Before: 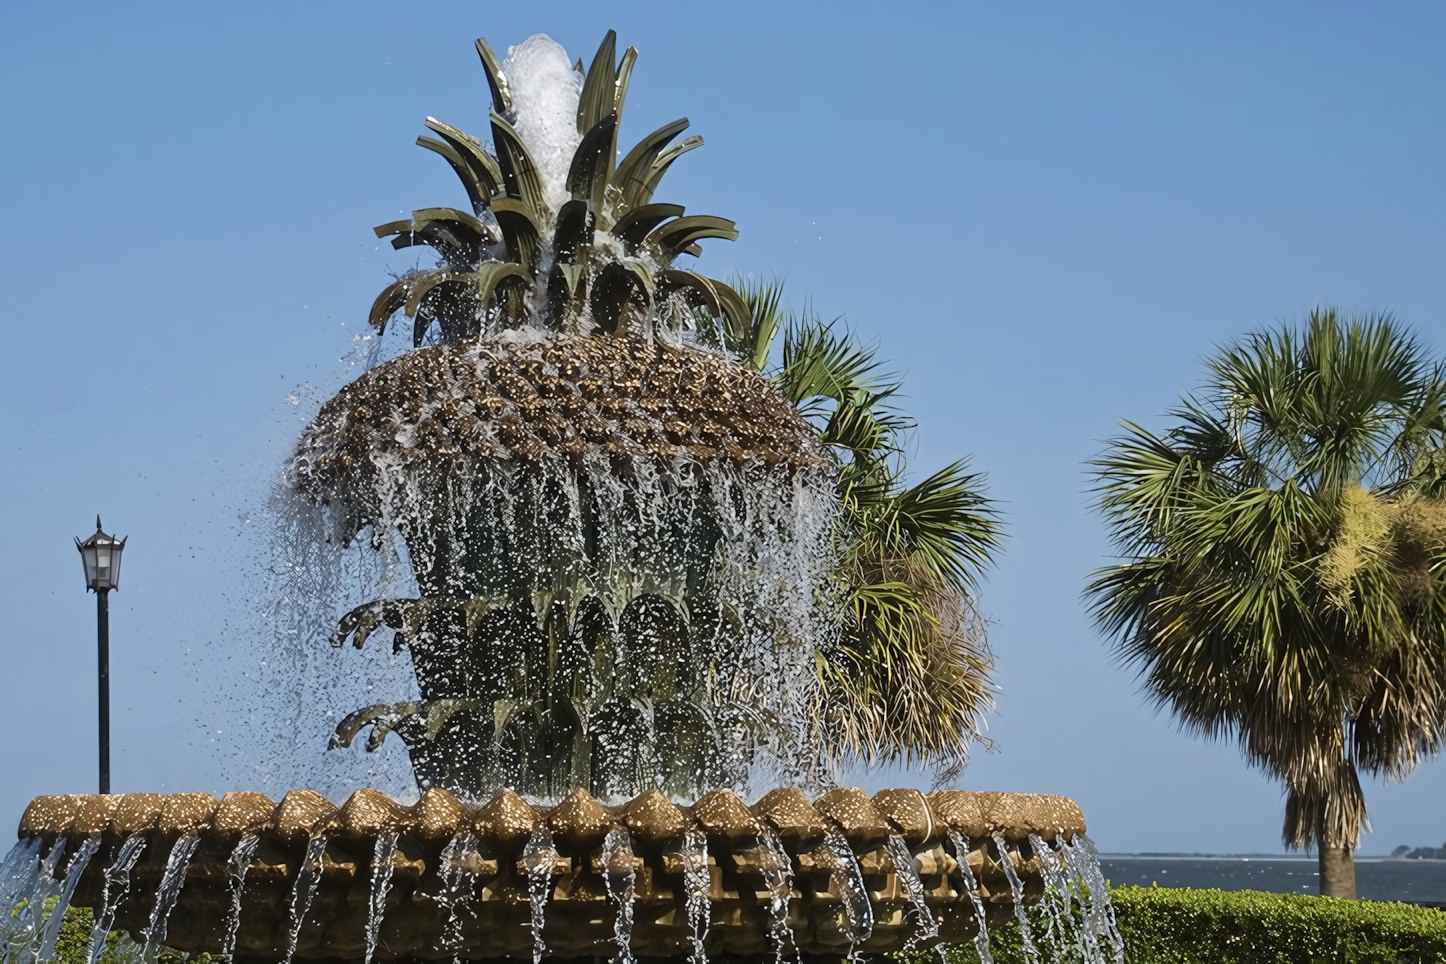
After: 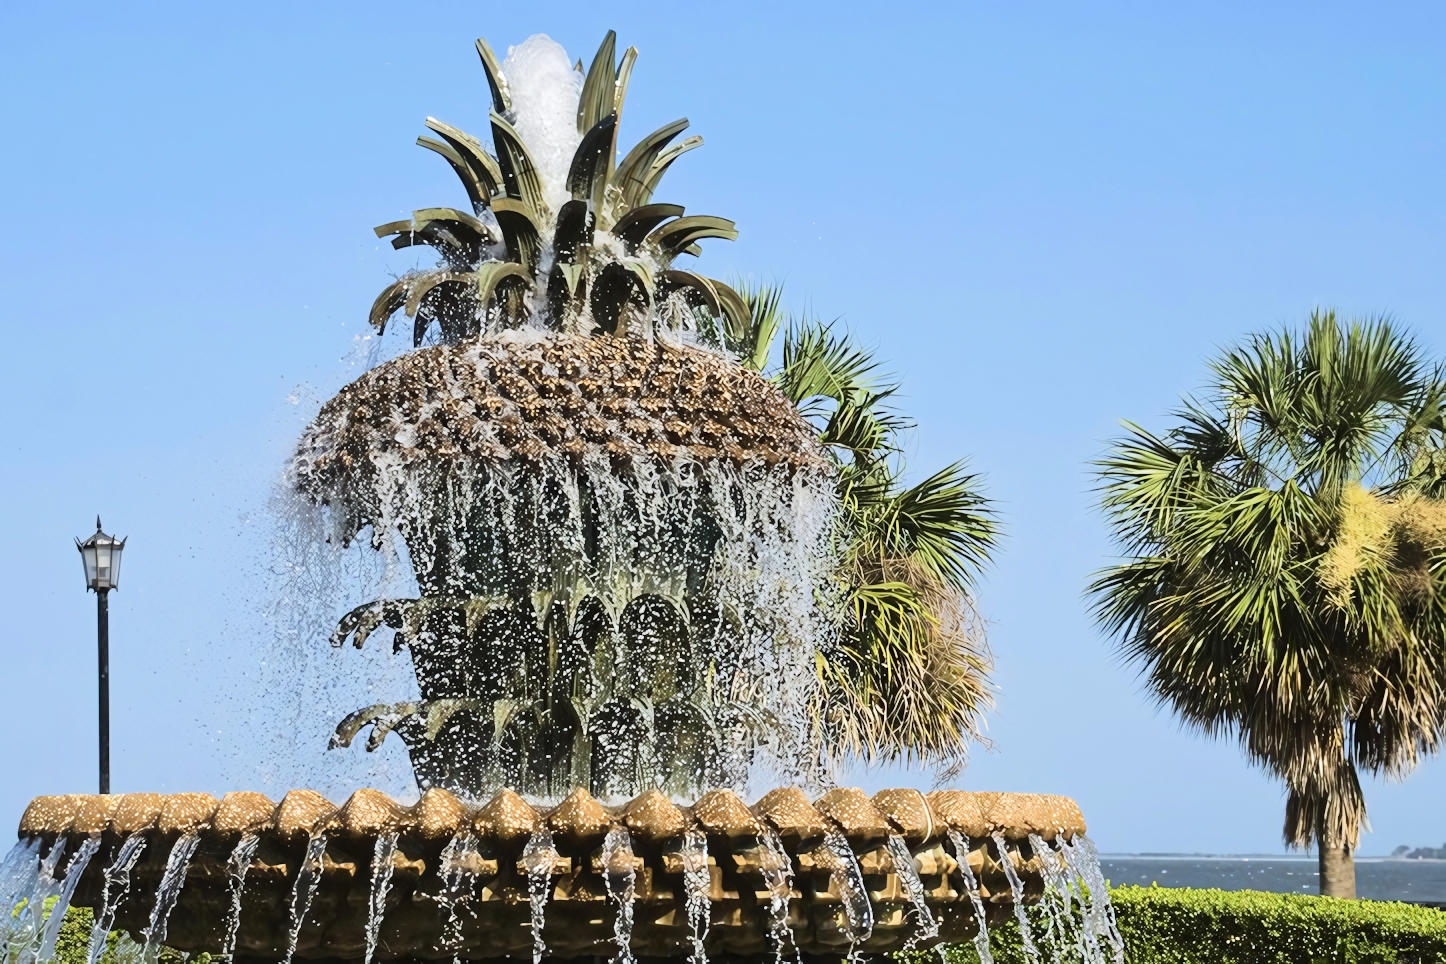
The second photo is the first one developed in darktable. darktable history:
tone equalizer: -7 EV 0.146 EV, -6 EV 0.571 EV, -5 EV 1.18 EV, -4 EV 1.29 EV, -3 EV 1.16 EV, -2 EV 0.6 EV, -1 EV 0.157 EV, edges refinement/feathering 500, mask exposure compensation -1.57 EV, preserve details no
